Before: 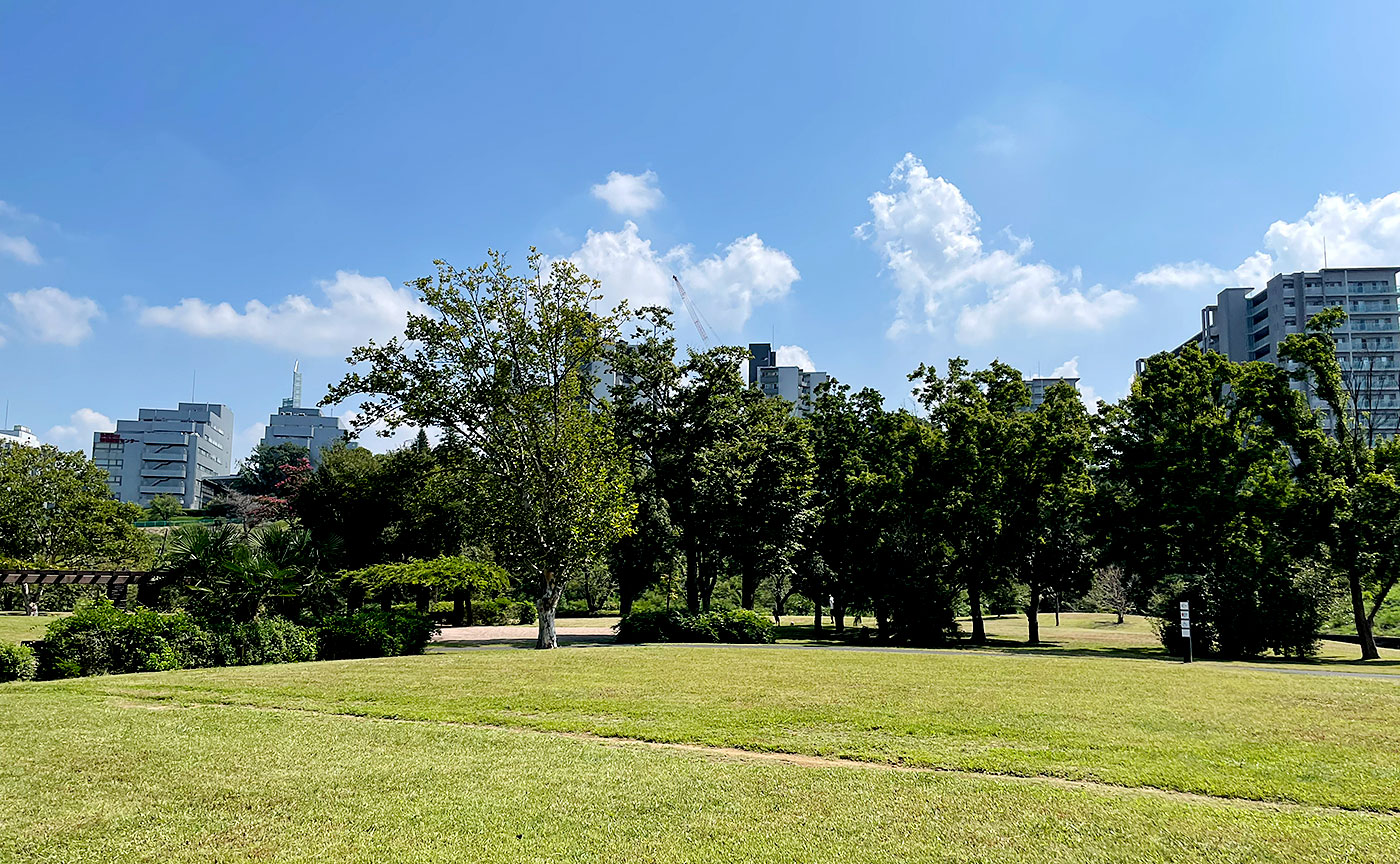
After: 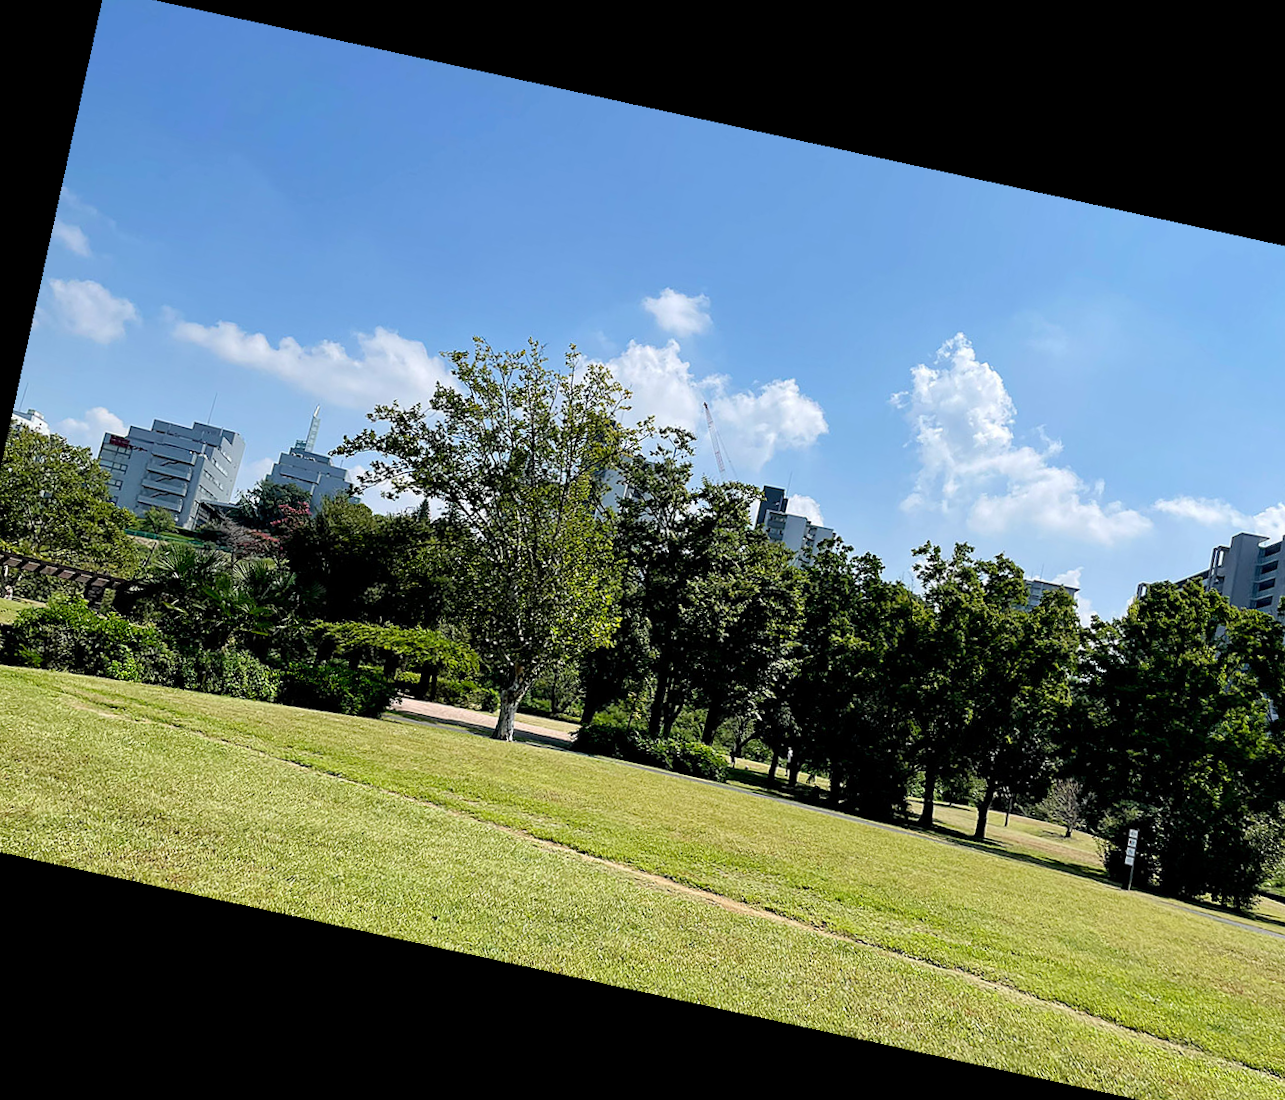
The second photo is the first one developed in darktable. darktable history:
rotate and perspective: rotation 13.27°, automatic cropping off
crop and rotate: angle 1°, left 4.281%, top 0.642%, right 11.383%, bottom 2.486%
